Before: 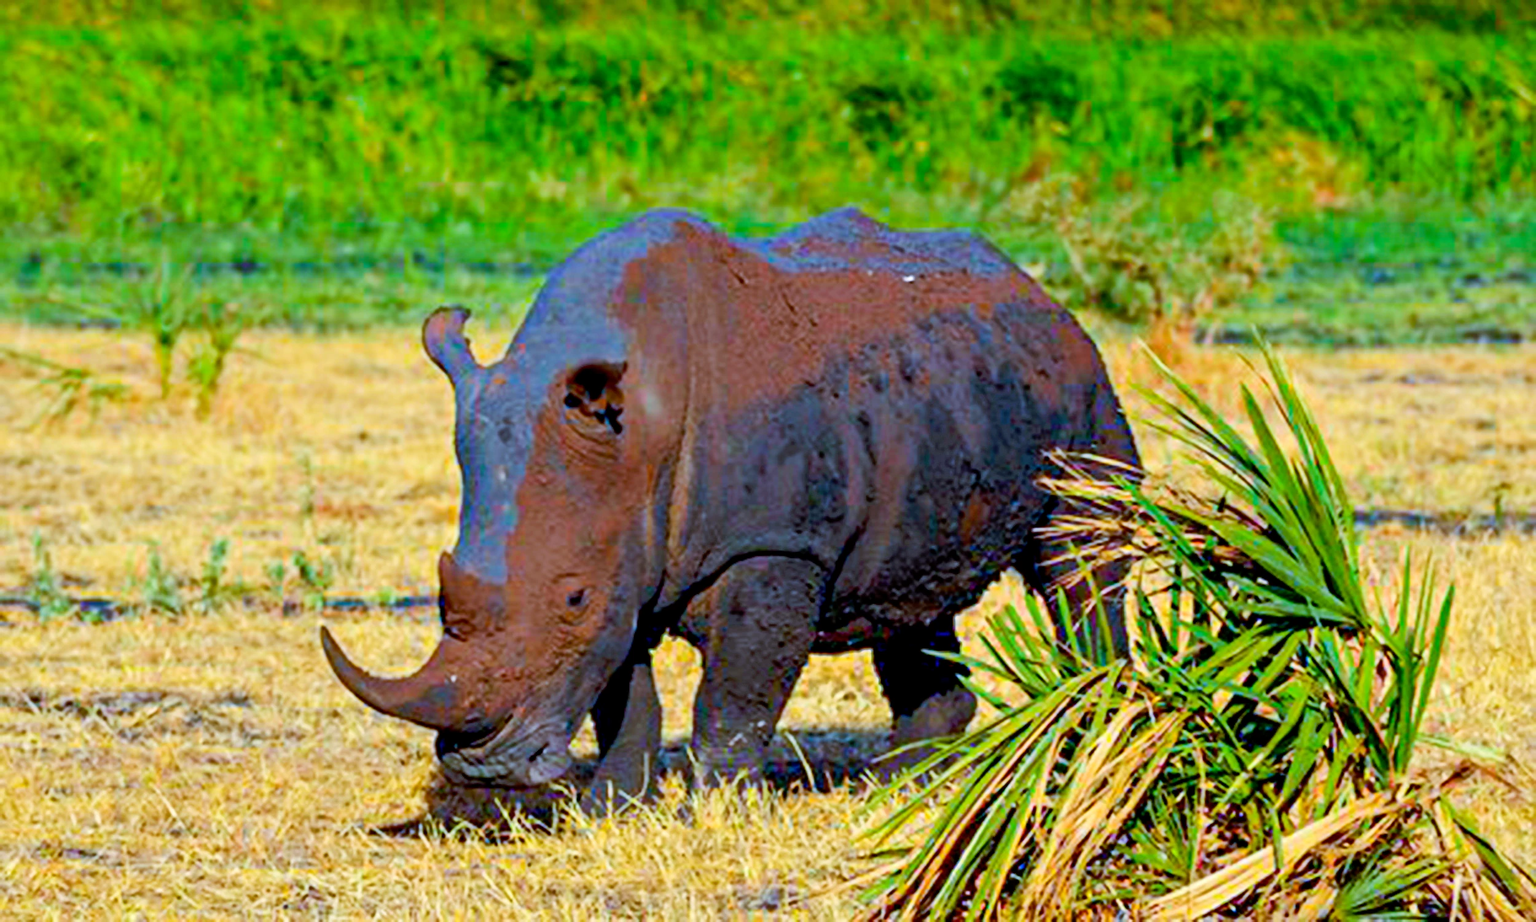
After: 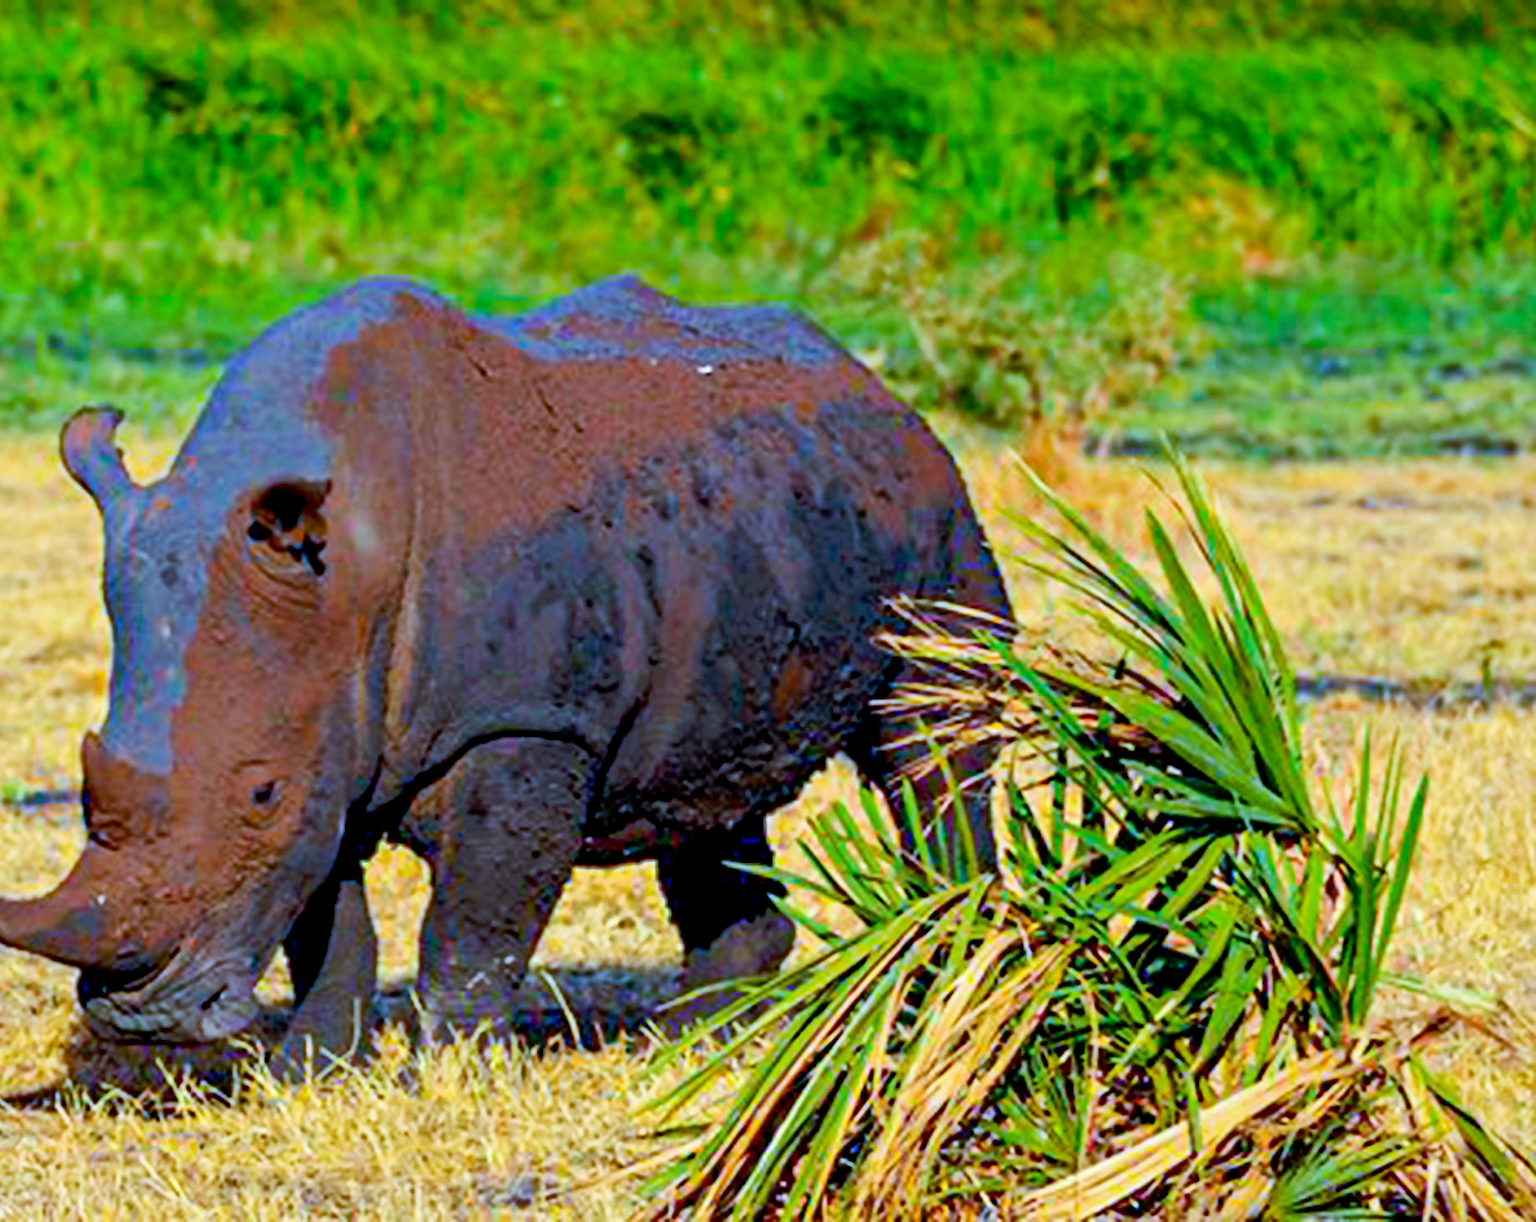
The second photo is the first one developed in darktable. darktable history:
crop and rotate: left 24.6%
white balance: red 0.976, blue 1.04
